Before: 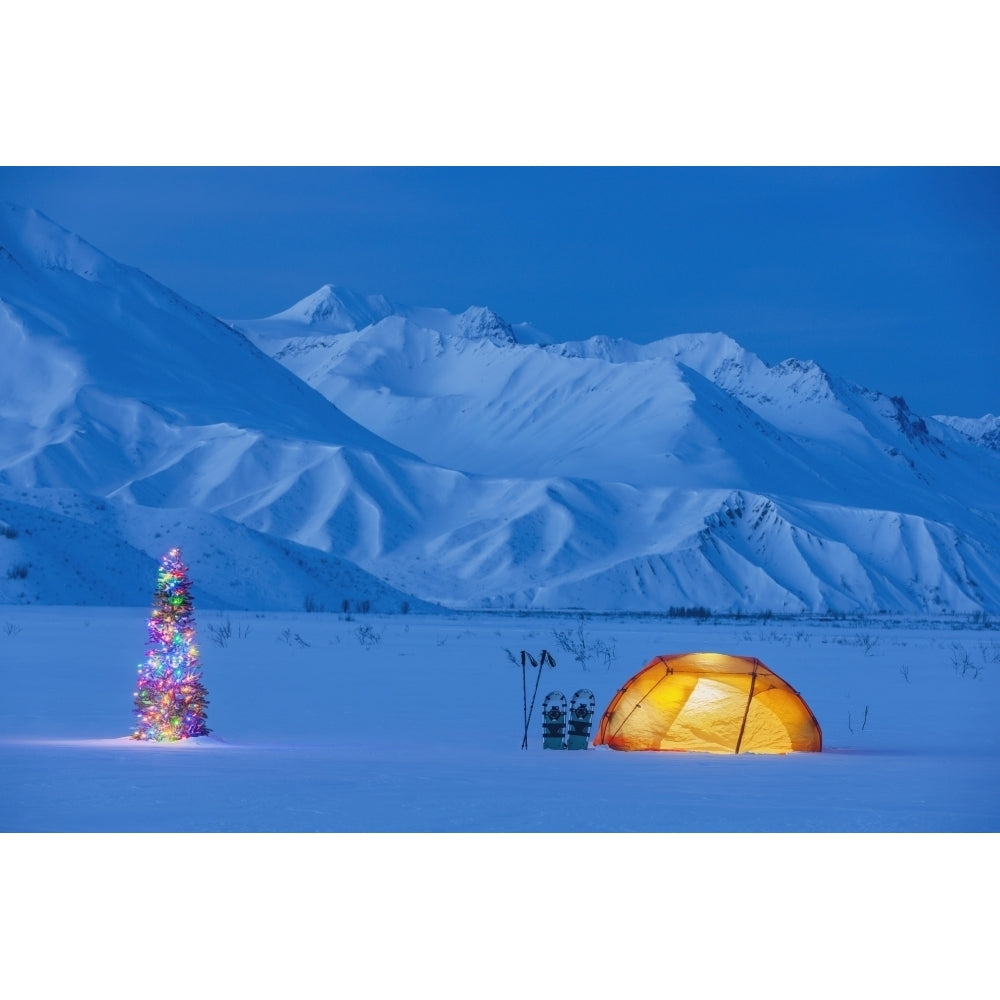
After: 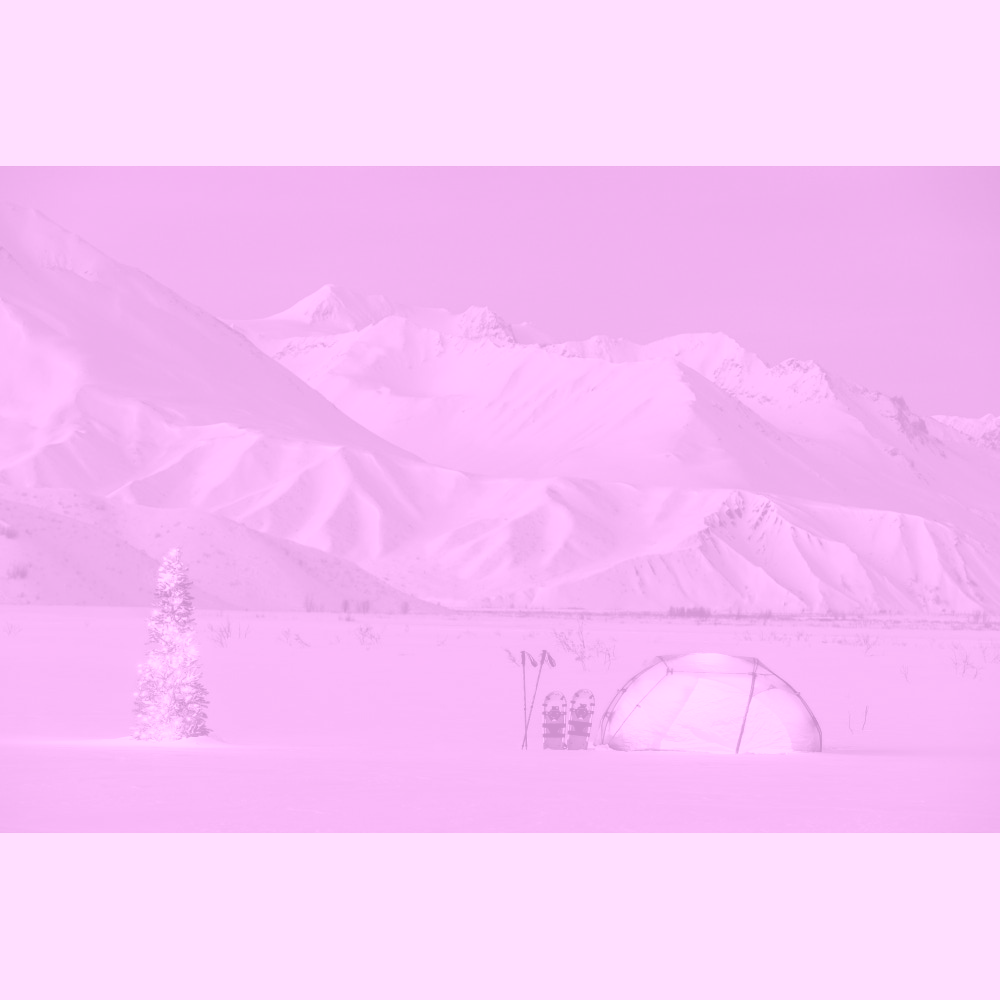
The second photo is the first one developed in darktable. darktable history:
colorize: hue 331.2°, saturation 69%, source mix 30.28%, lightness 69.02%, version 1
filmic rgb: black relative exposure -5 EV, white relative exposure 3.5 EV, hardness 3.19, contrast 1.3, highlights saturation mix -50%
color correction: highlights a* 14.46, highlights b* 5.85, shadows a* -5.53, shadows b* -15.24, saturation 0.85
